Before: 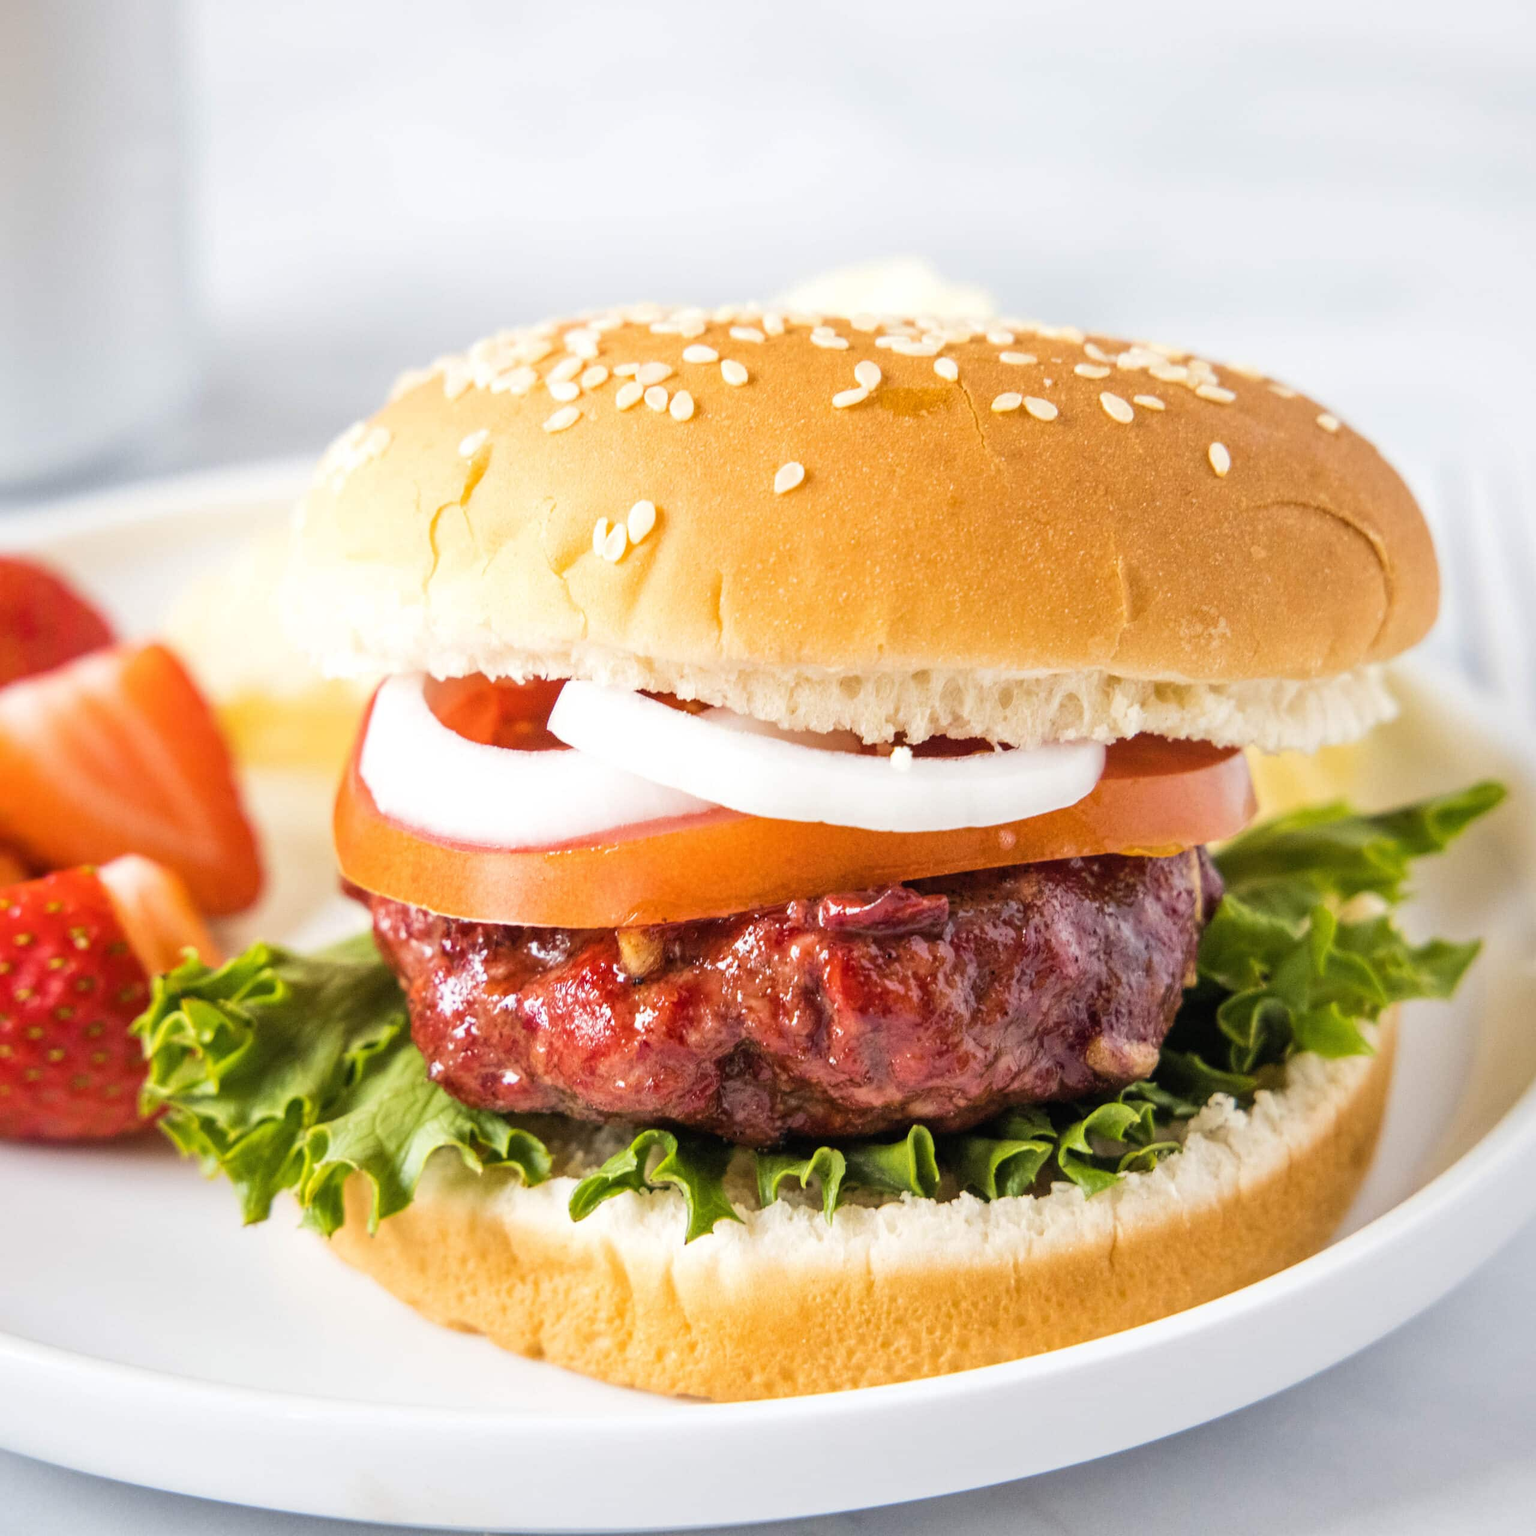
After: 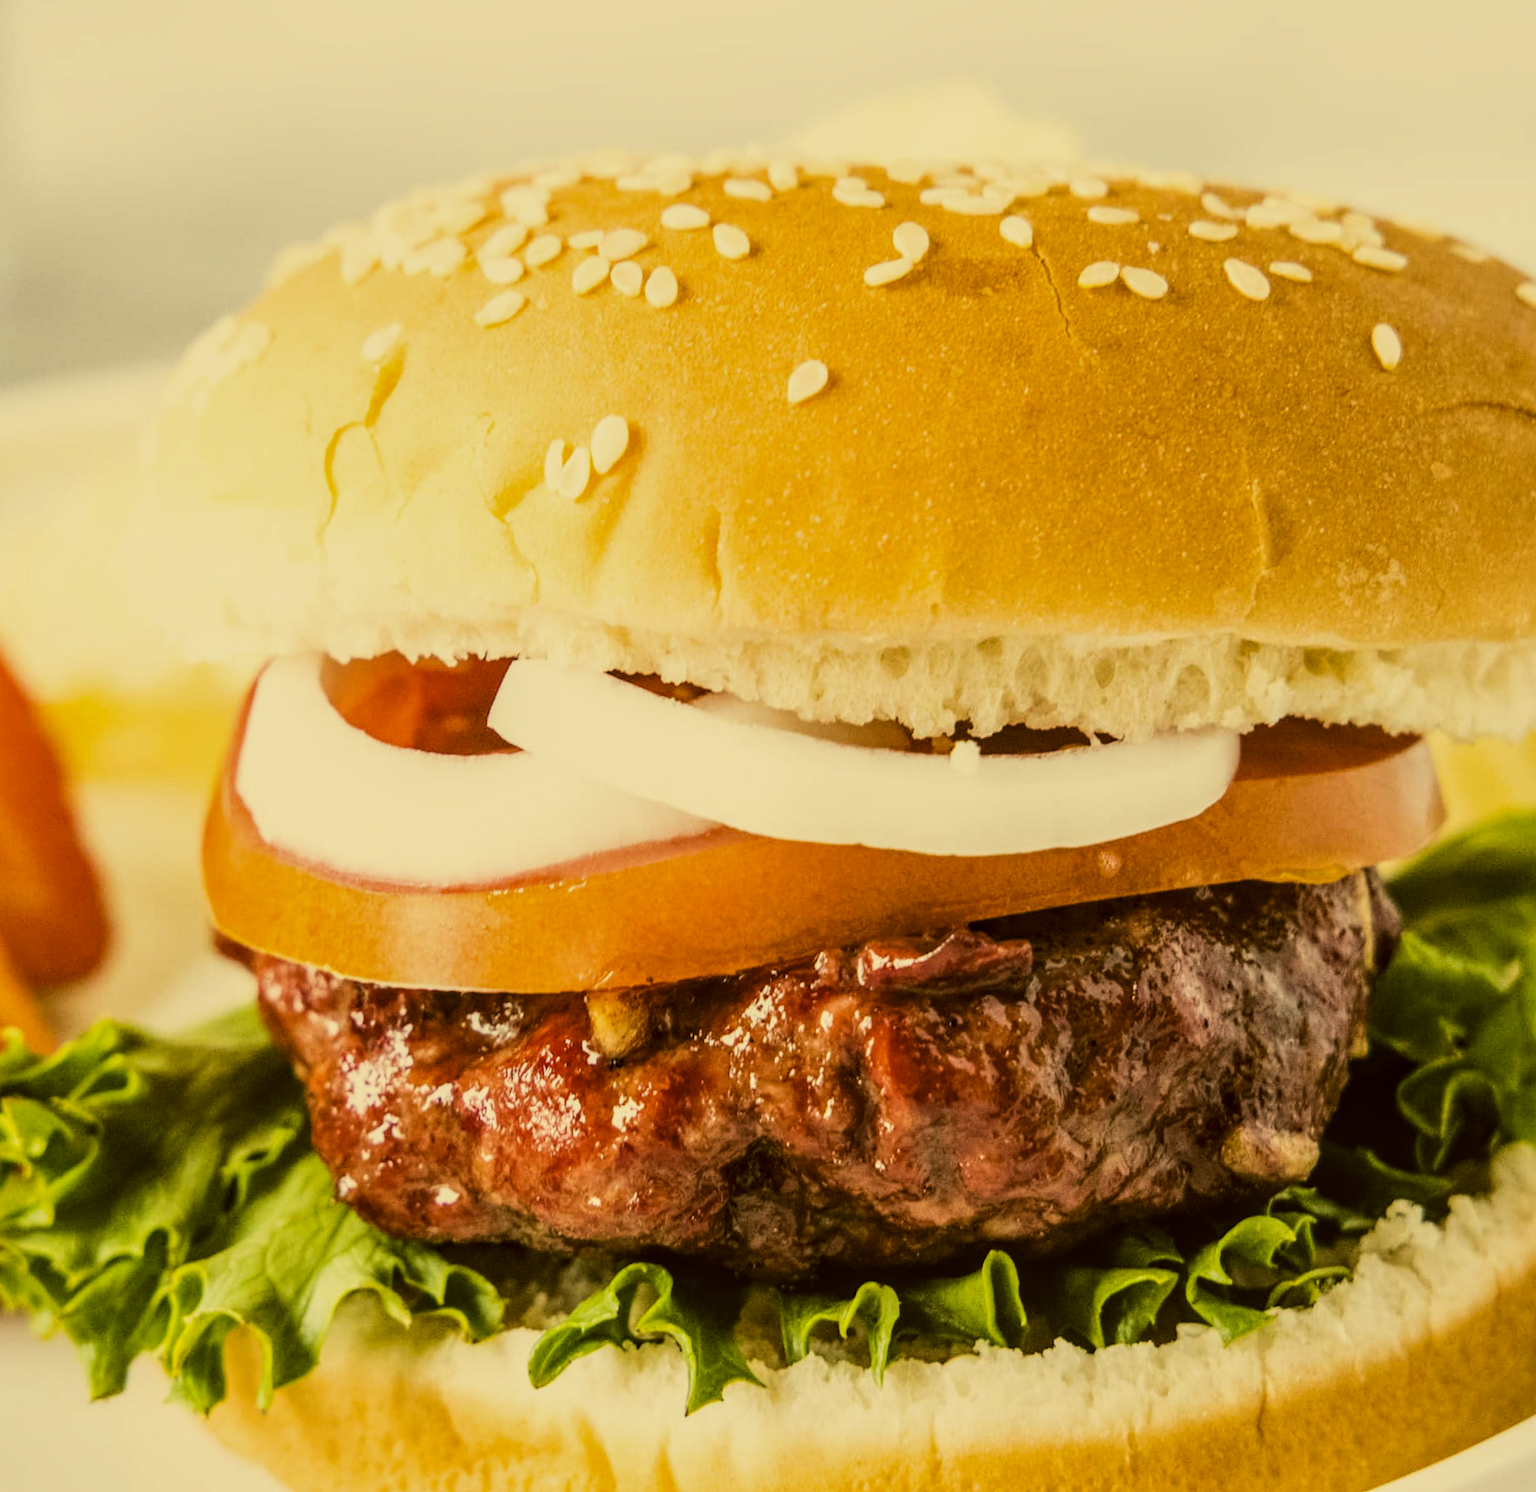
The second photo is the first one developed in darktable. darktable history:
filmic rgb: black relative exposure -5 EV, hardness 2.88, contrast 1.3, highlights saturation mix -30%
contrast brightness saturation: contrast 0.14
crop and rotate: left 11.831%, top 11.346%, right 13.429%, bottom 13.899%
rotate and perspective: rotation -1°, crop left 0.011, crop right 0.989, crop top 0.025, crop bottom 0.975
exposure: black level correction -0.036, exposure -0.497 EV, compensate highlight preservation false
velvia: strength 6%
color correction: highlights a* 0.162, highlights b* 29.53, shadows a* -0.162, shadows b* 21.09
local contrast: on, module defaults
